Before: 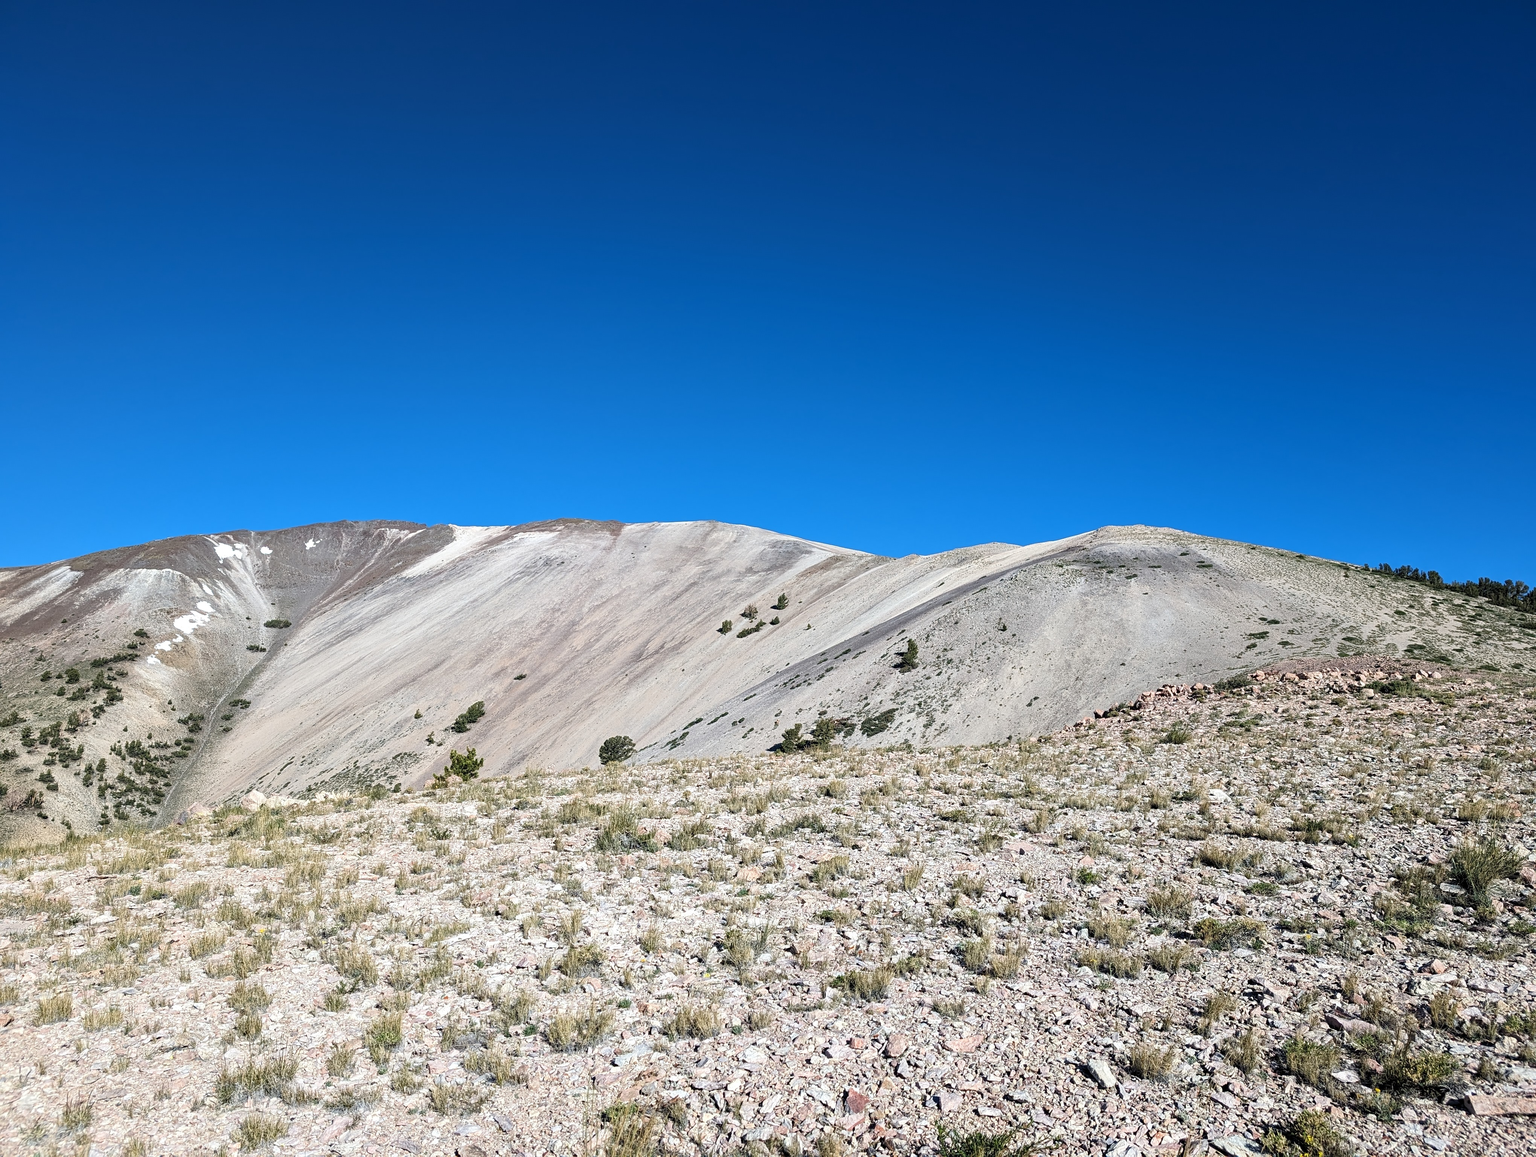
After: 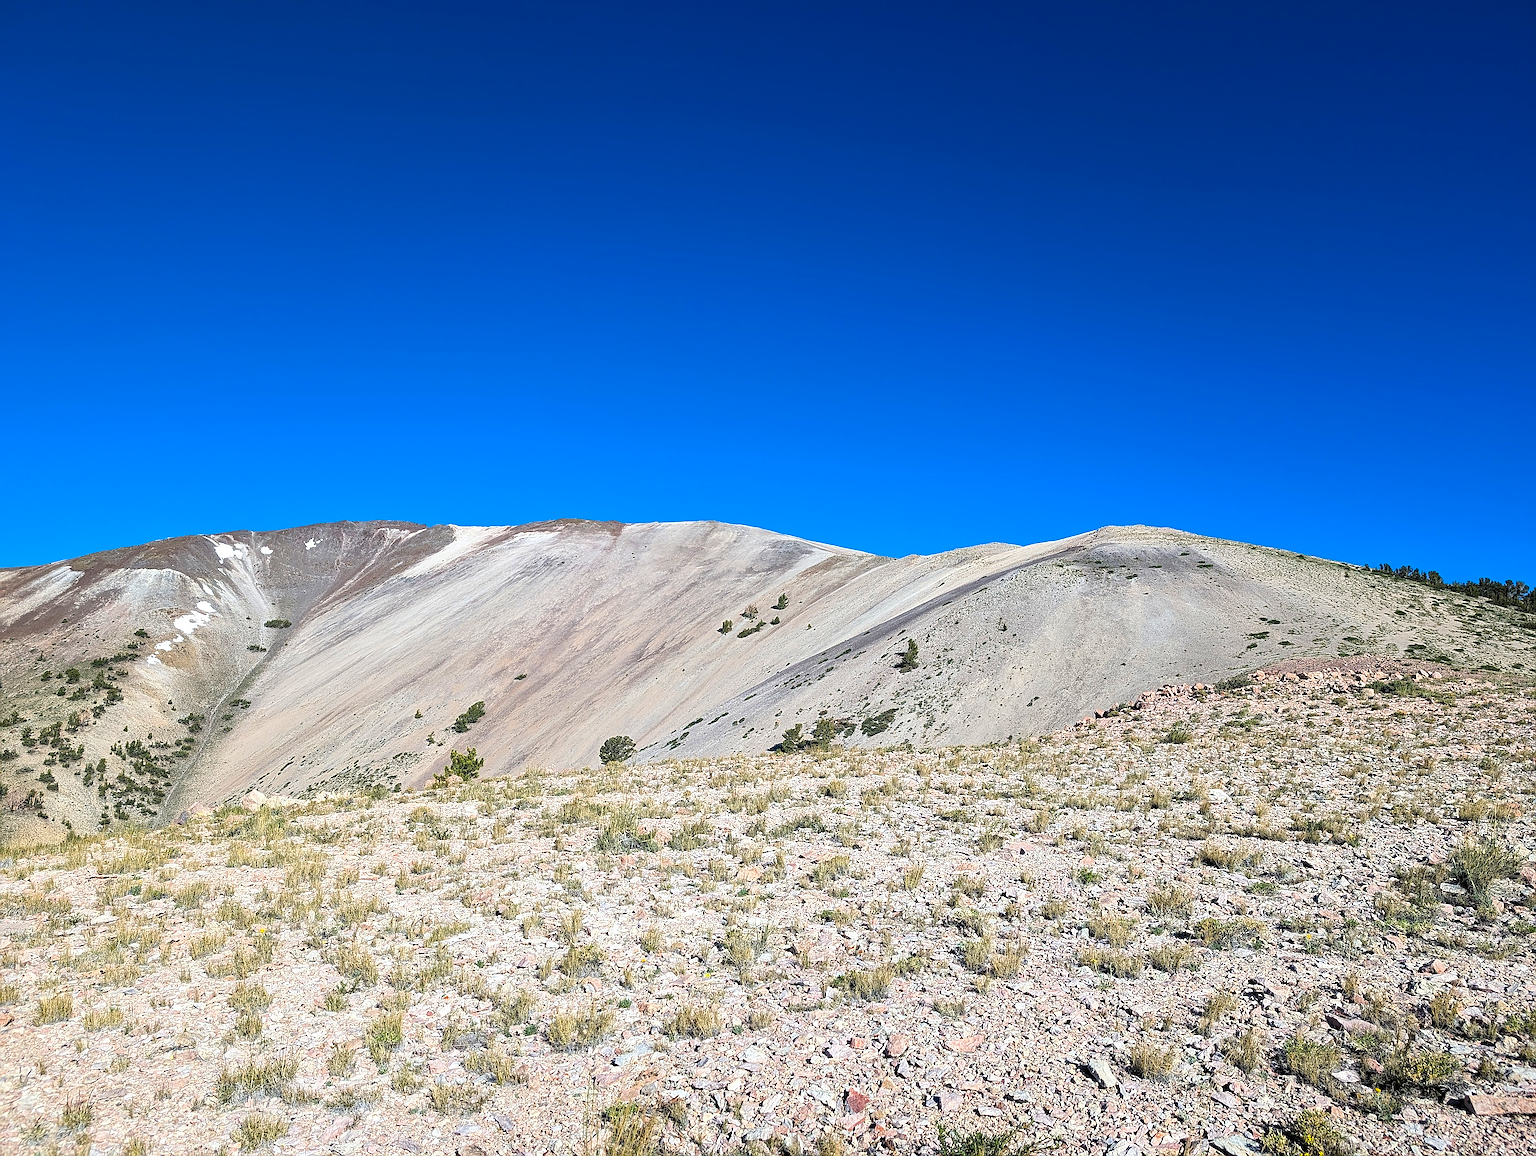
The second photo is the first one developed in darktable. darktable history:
contrast brightness saturation: contrast 0.044, saturation 0.165
color balance rgb: perceptual saturation grading › global saturation 25.607%, global vibrance 9.886%
sharpen: radius 1.396, amount 1.247, threshold 0.732
tone curve: curves: ch1 [(0, 0) (0.214, 0.291) (0.372, 0.44) (0.463, 0.476) (0.498, 0.502) (0.521, 0.531) (1, 1)]; ch2 [(0, 0) (0.456, 0.447) (0.5, 0.5) (0.547, 0.557) (0.592, 0.57) (0.631, 0.602) (1, 1)], preserve colors none
